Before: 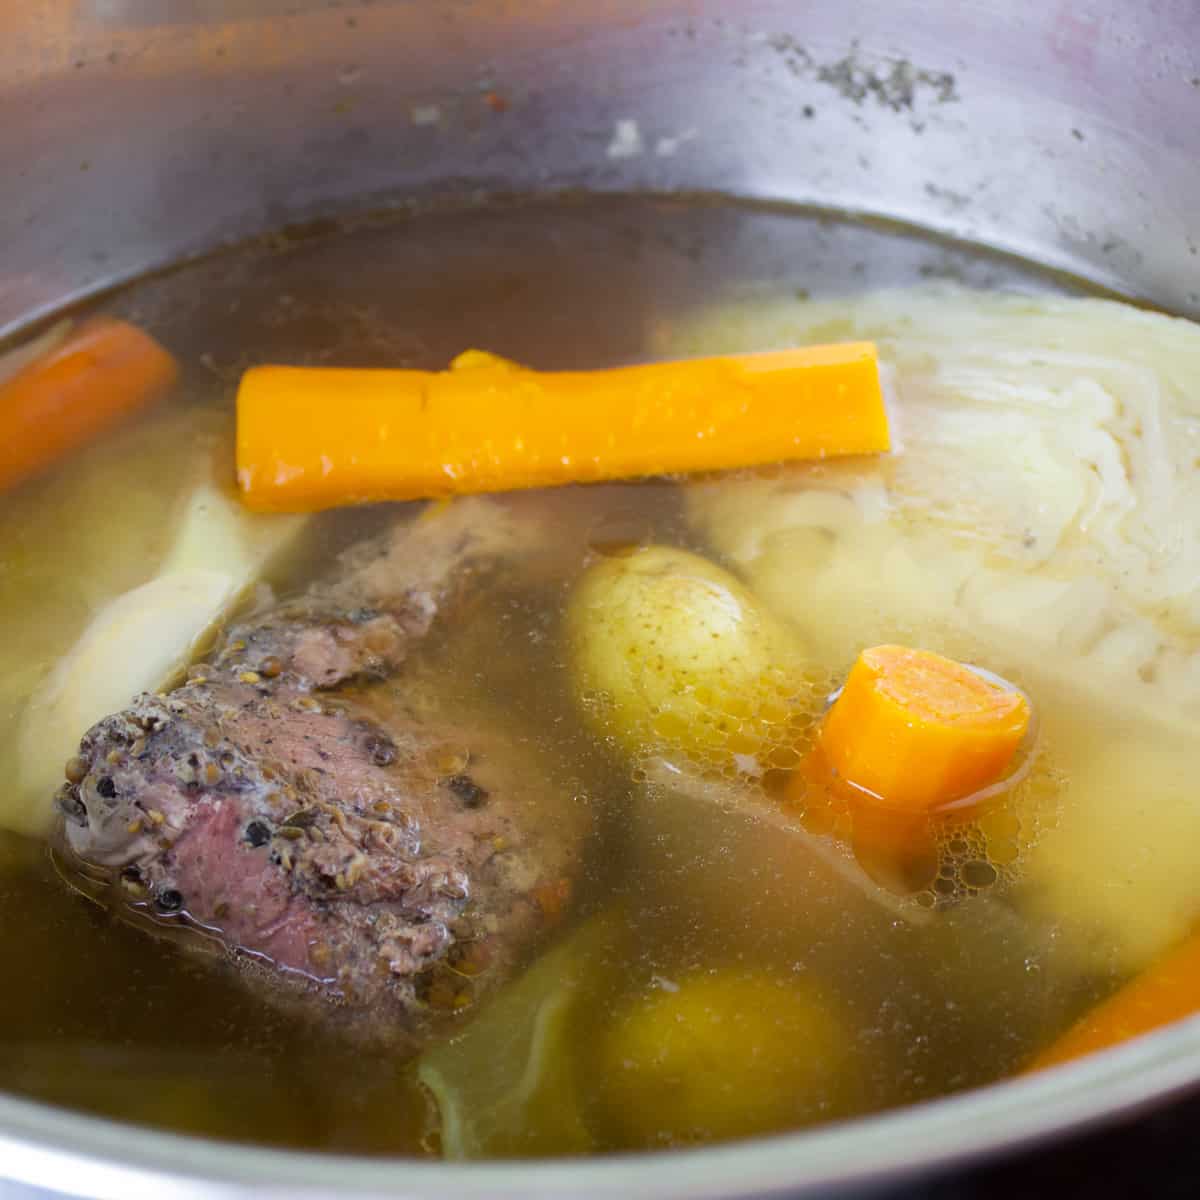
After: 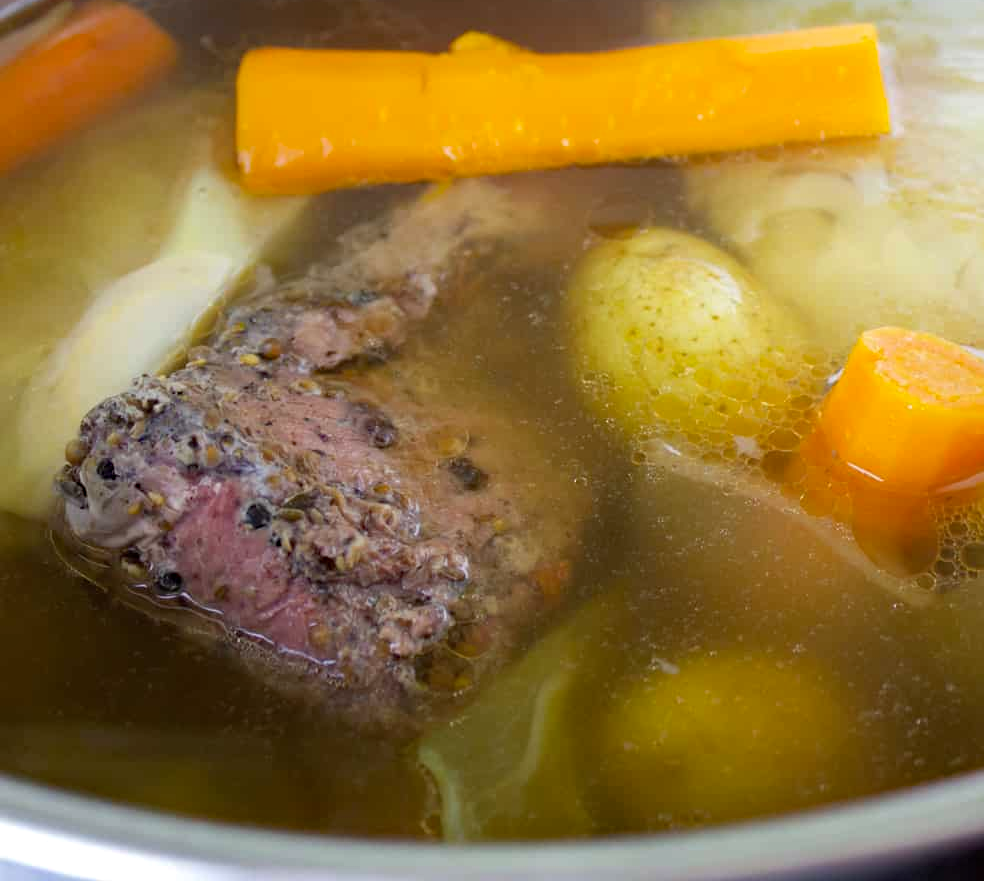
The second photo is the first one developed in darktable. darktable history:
crop: top 26.531%, right 17.959%
haze removal: compatibility mode true, adaptive false
